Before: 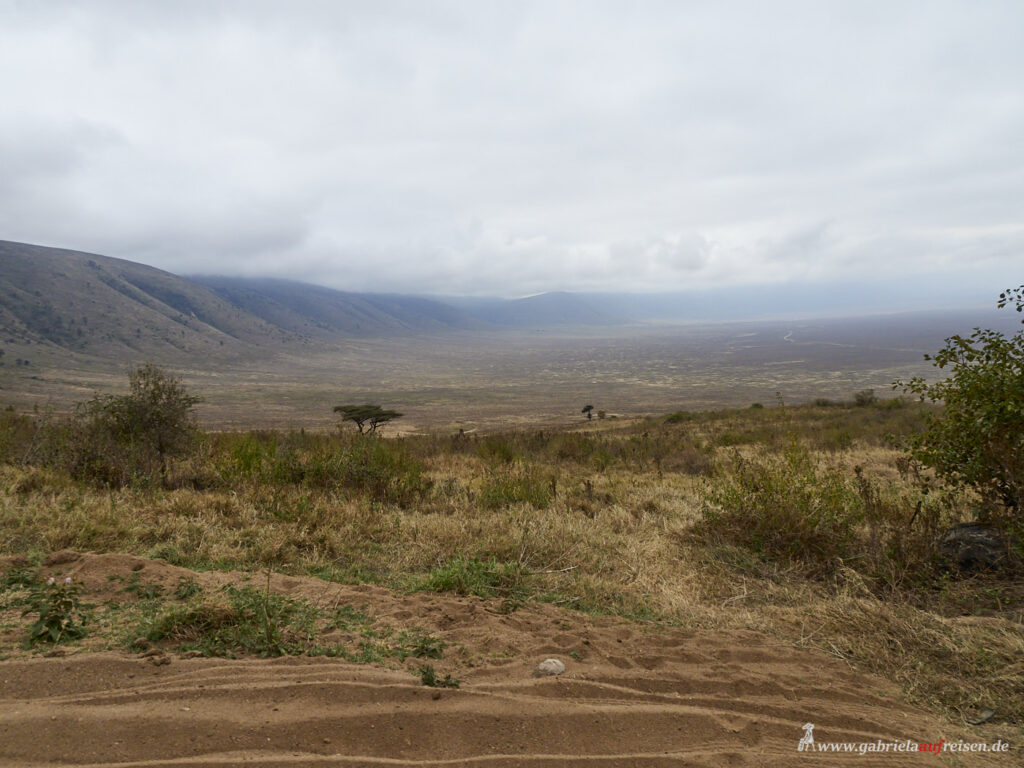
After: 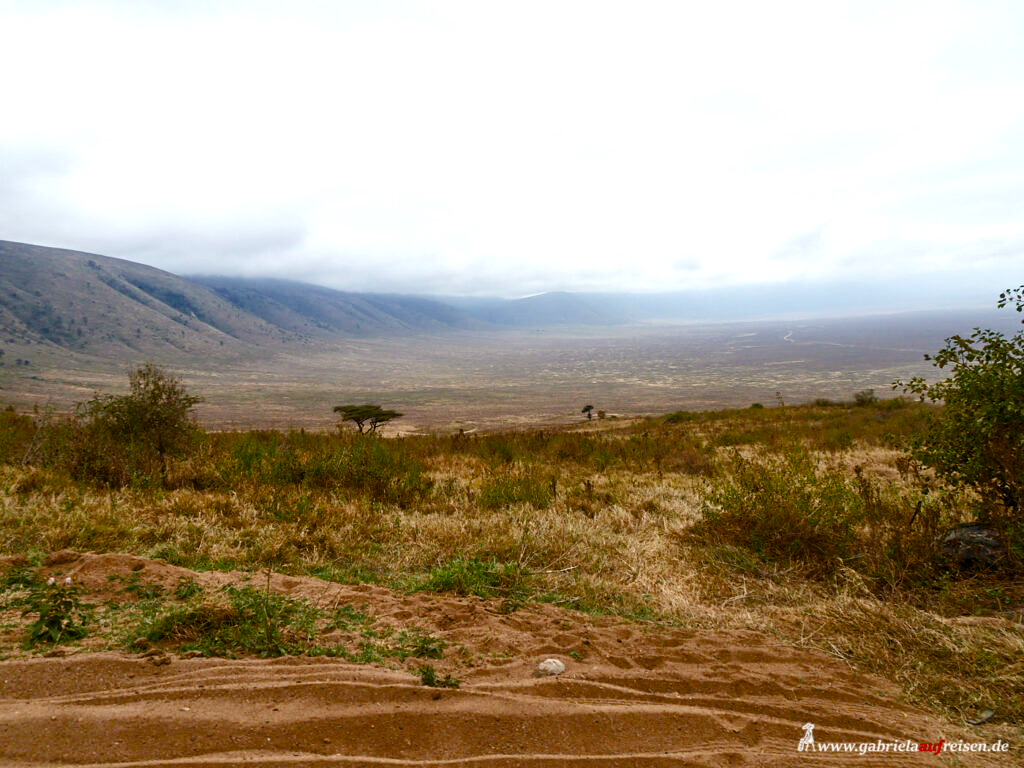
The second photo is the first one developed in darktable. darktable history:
color balance rgb: linear chroma grading › shadows -6.803%, linear chroma grading › highlights -6.061%, linear chroma grading › global chroma -10.341%, linear chroma grading › mid-tones -7.754%, perceptual saturation grading › global saturation 20%, perceptual saturation grading › highlights -25.288%, perceptual saturation grading › shadows 50.145%, perceptual brilliance grading › global brilliance 25.51%, global vibrance 7.287%, saturation formula JzAzBz (2021)
color correction: highlights b* 0.002
